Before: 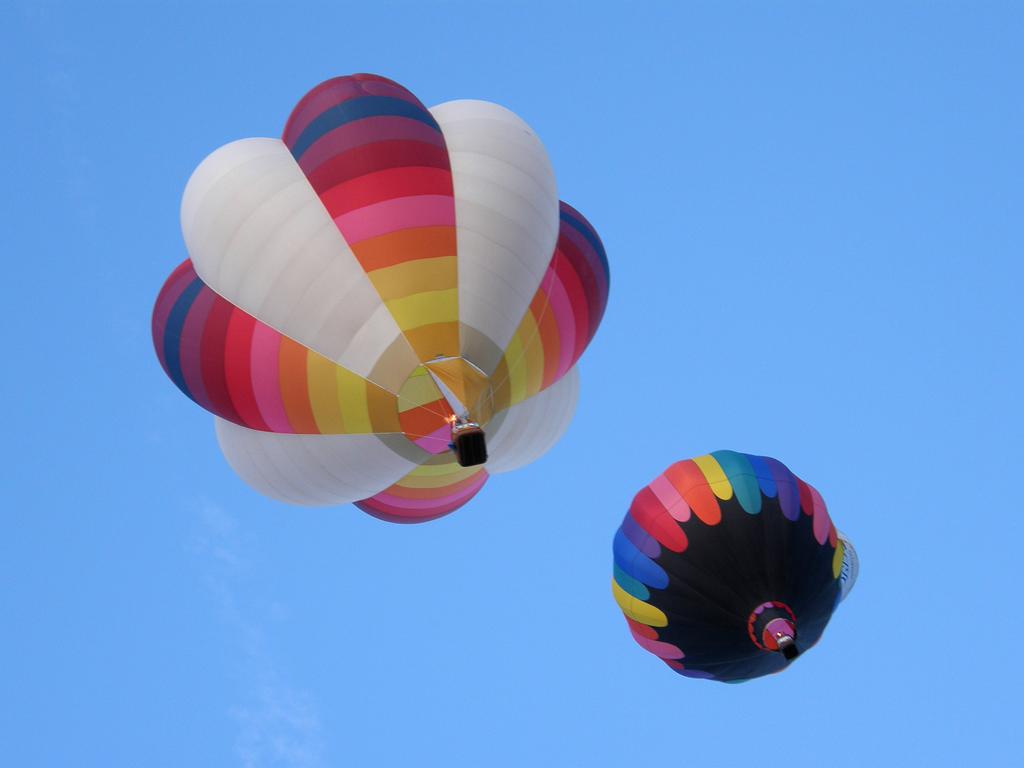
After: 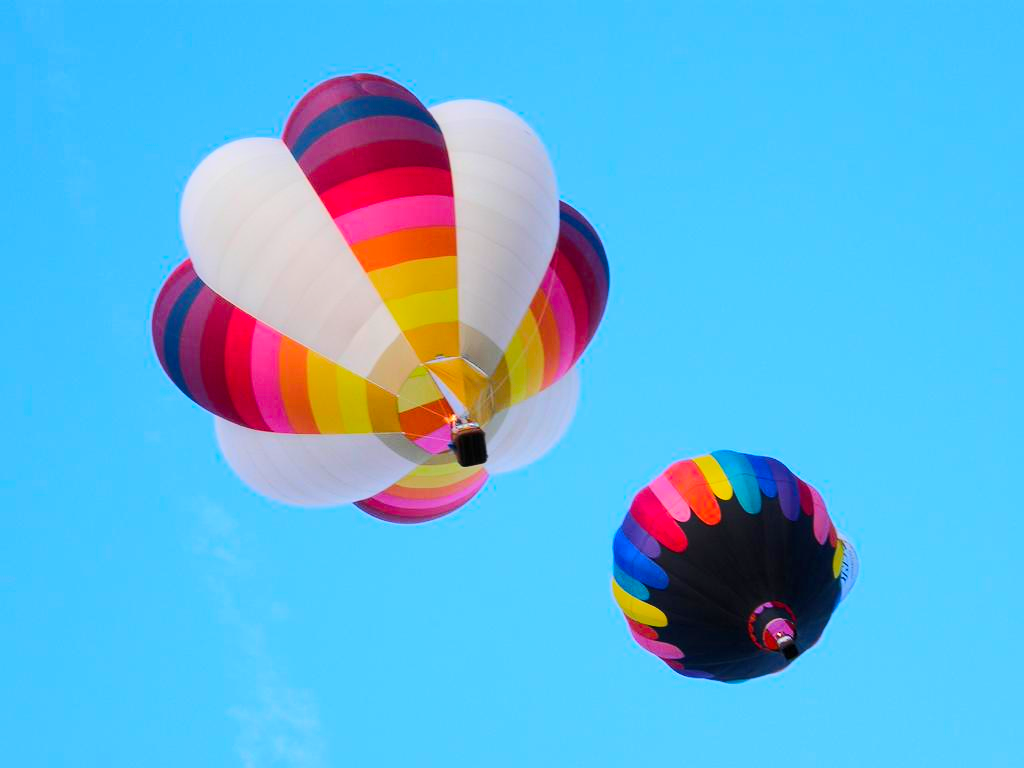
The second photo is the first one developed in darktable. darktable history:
rgb curve: curves: ch0 [(0, 0) (0.284, 0.292) (0.505, 0.644) (1, 1)]; ch1 [(0, 0) (0.284, 0.292) (0.505, 0.644) (1, 1)]; ch2 [(0, 0) (0.284, 0.292) (0.505, 0.644) (1, 1)], compensate middle gray true
color balance rgb: perceptual saturation grading › global saturation 30%, global vibrance 20%
